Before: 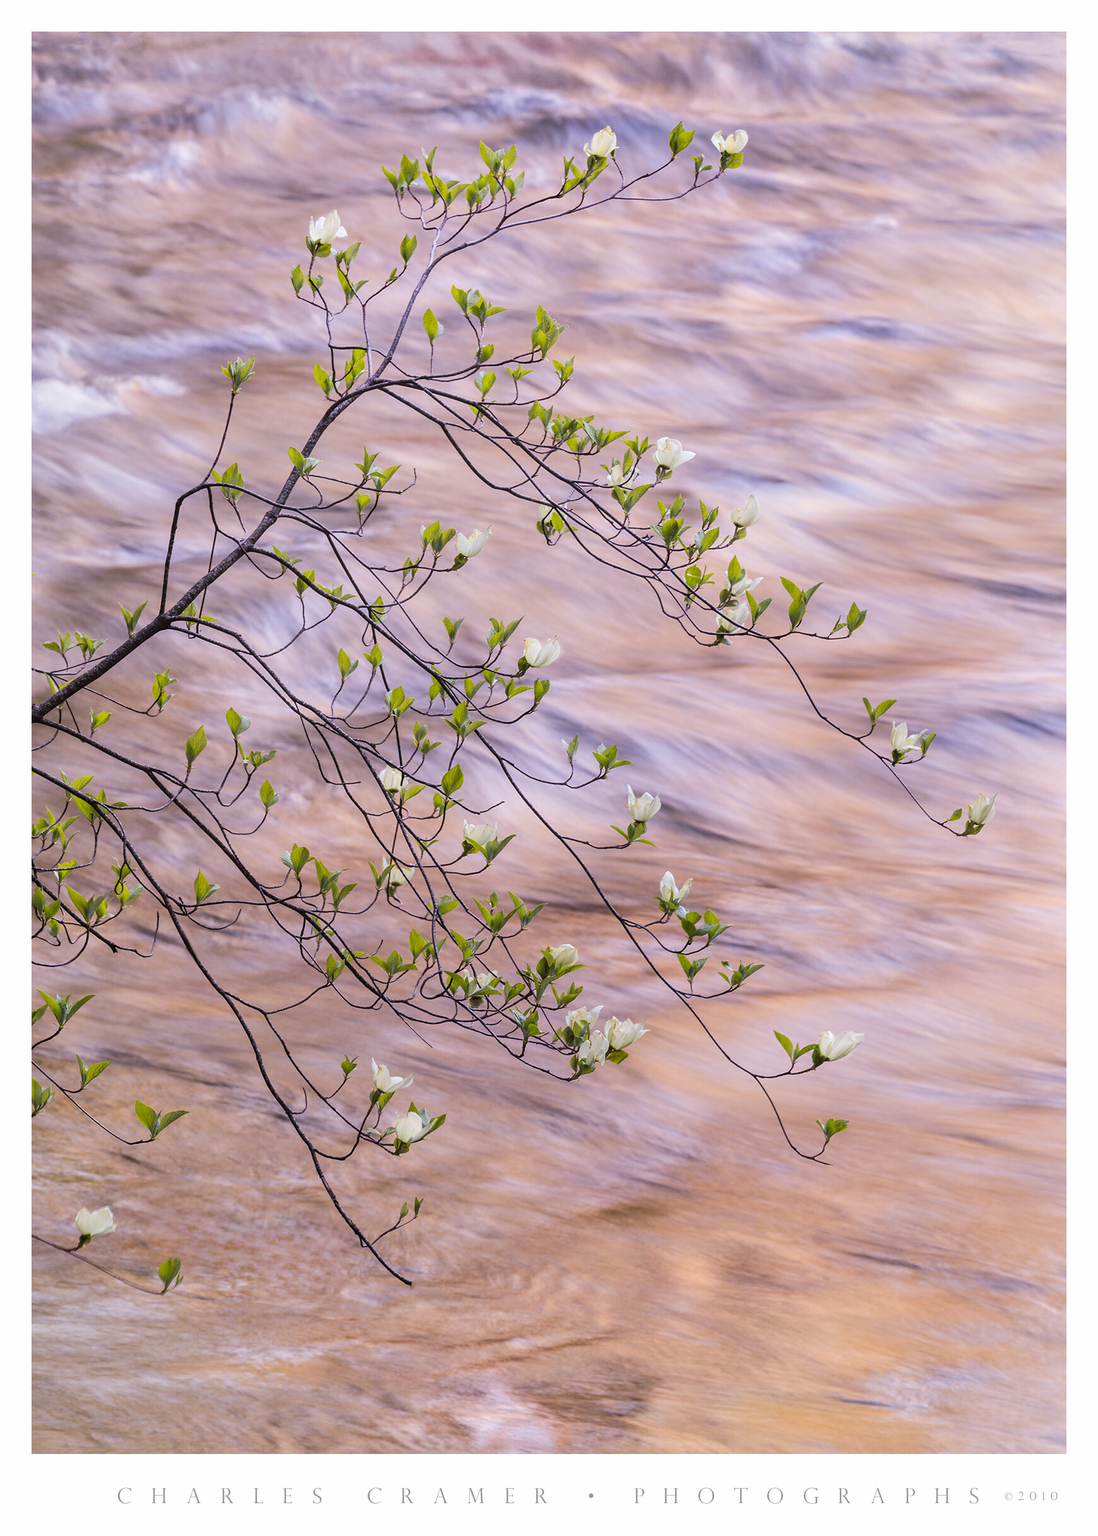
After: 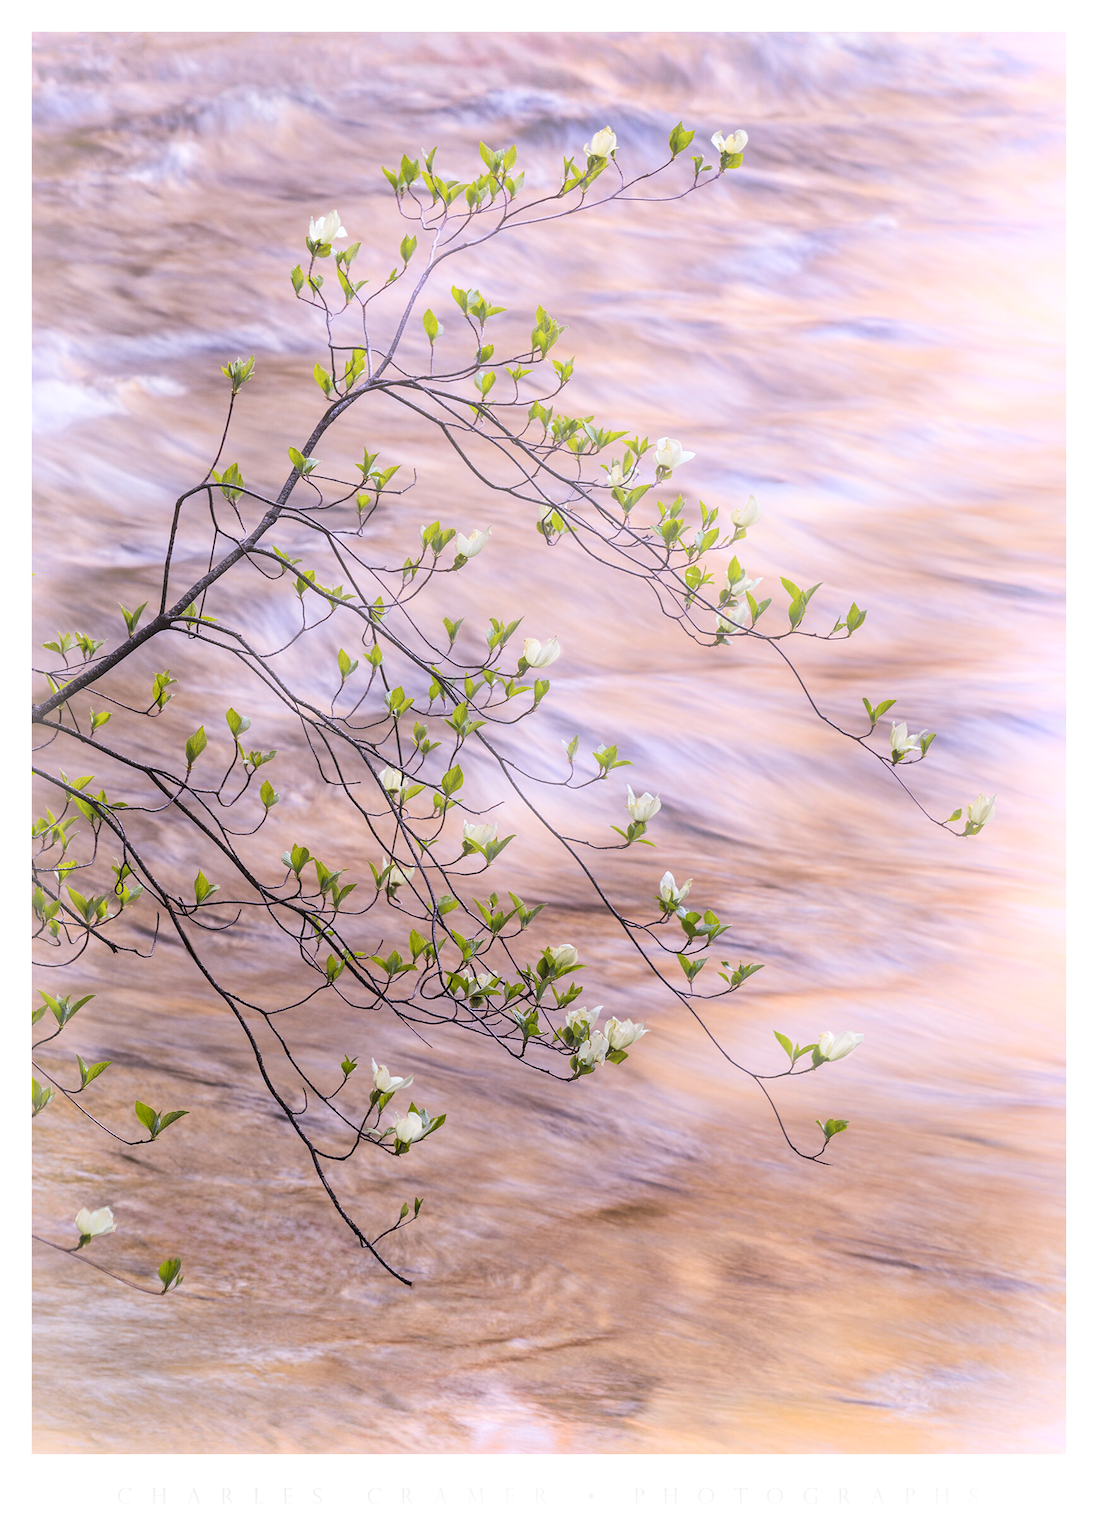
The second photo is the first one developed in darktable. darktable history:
local contrast: mode bilateral grid, contrast 30, coarseness 25, midtone range 0.2
bloom: on, module defaults
